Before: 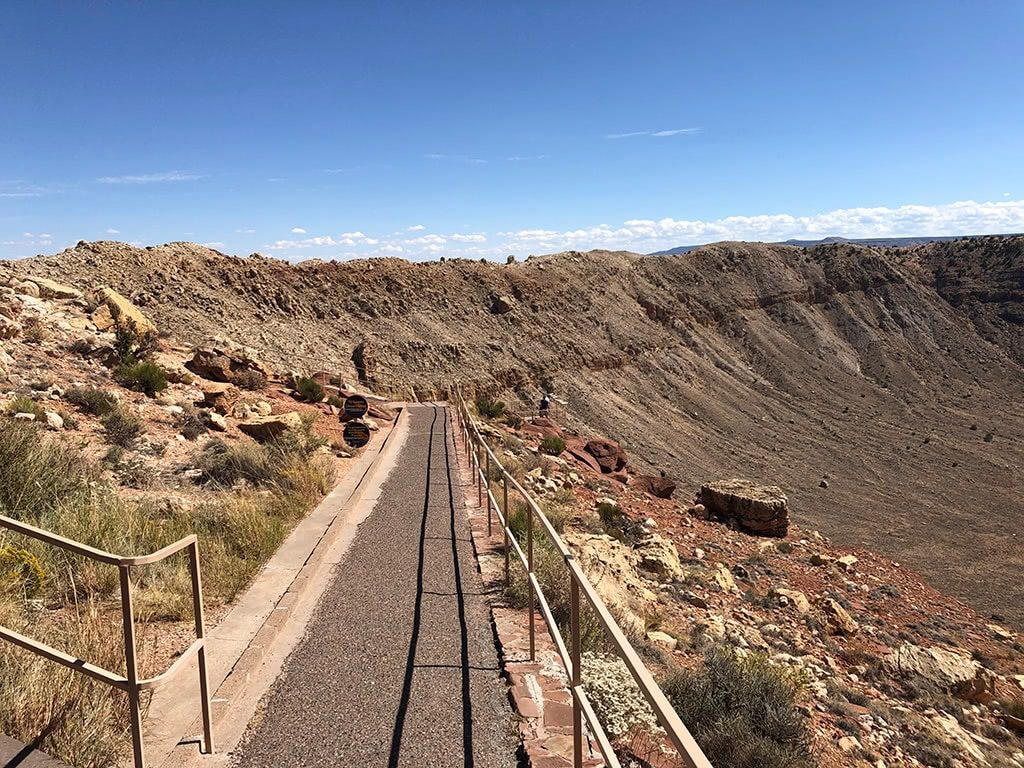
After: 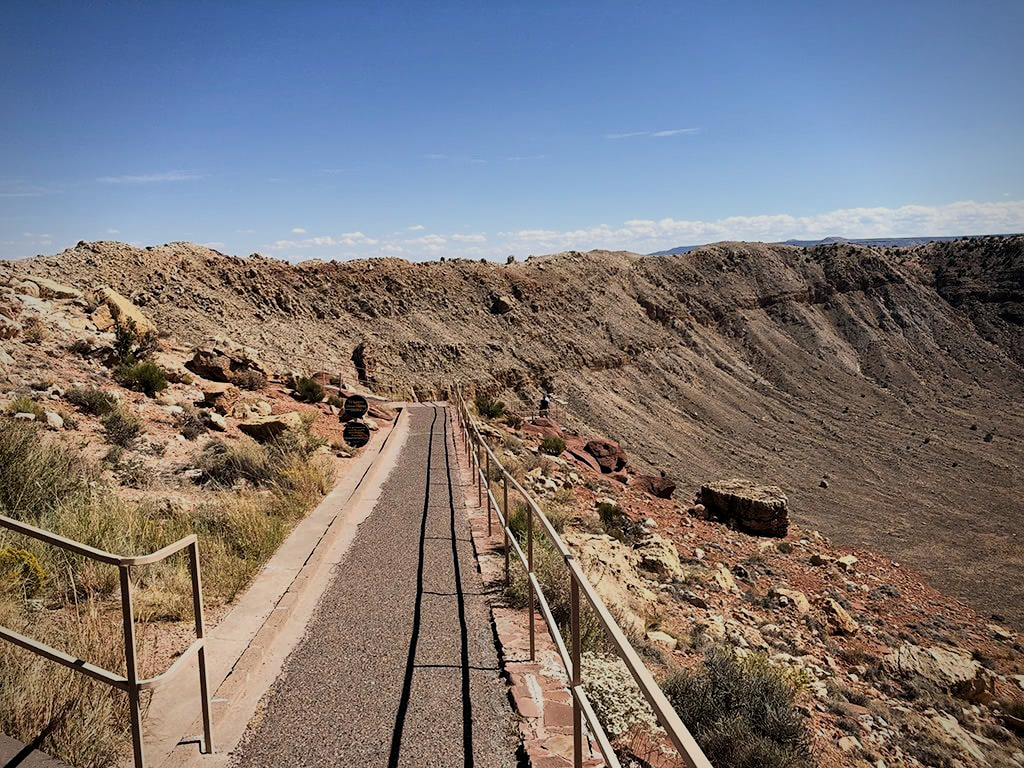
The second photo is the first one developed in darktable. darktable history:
vignetting: saturation 0, unbound false
filmic rgb: black relative exposure -7.65 EV, white relative exposure 4.56 EV, hardness 3.61, contrast 1.106
